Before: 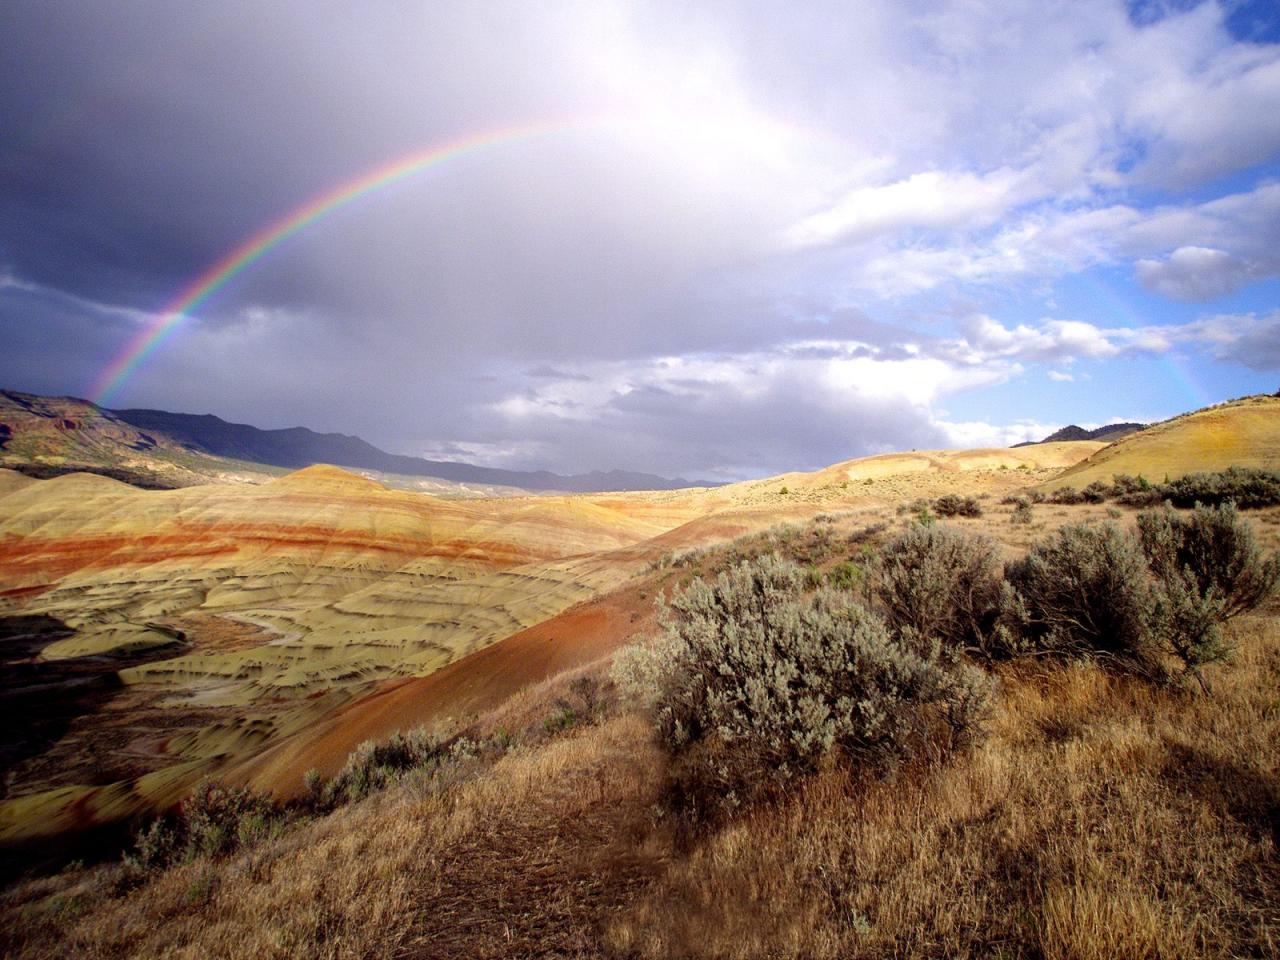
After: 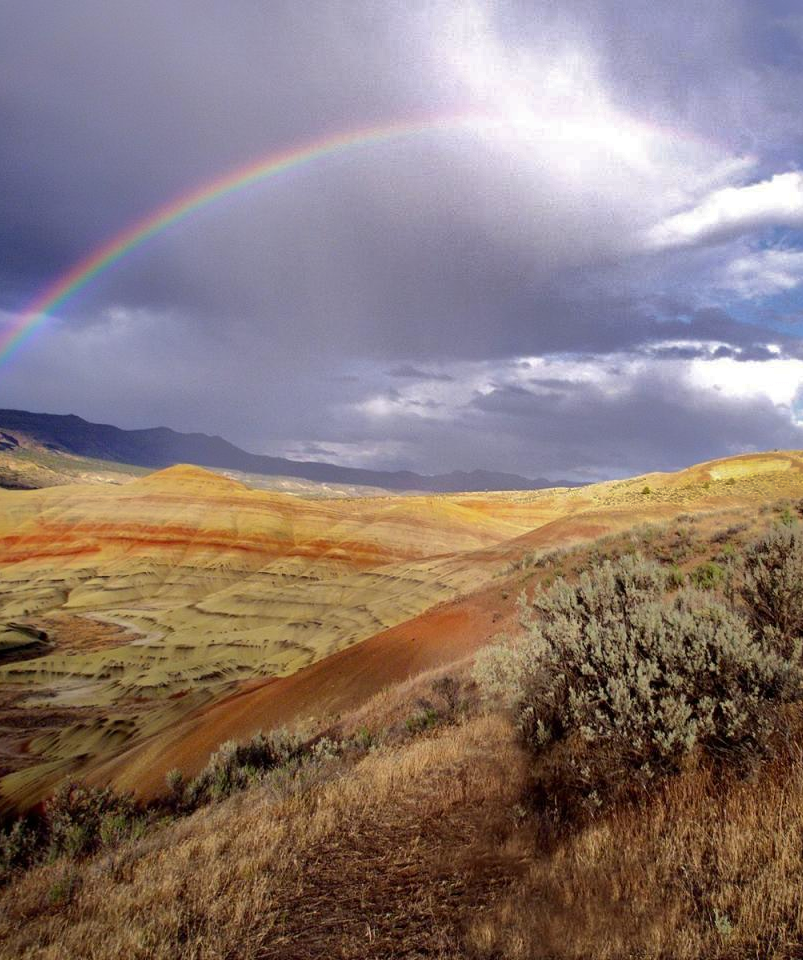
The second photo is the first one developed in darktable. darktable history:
crop: left 10.801%, right 26.434%
shadows and highlights: shadows -18.35, highlights -73.57
